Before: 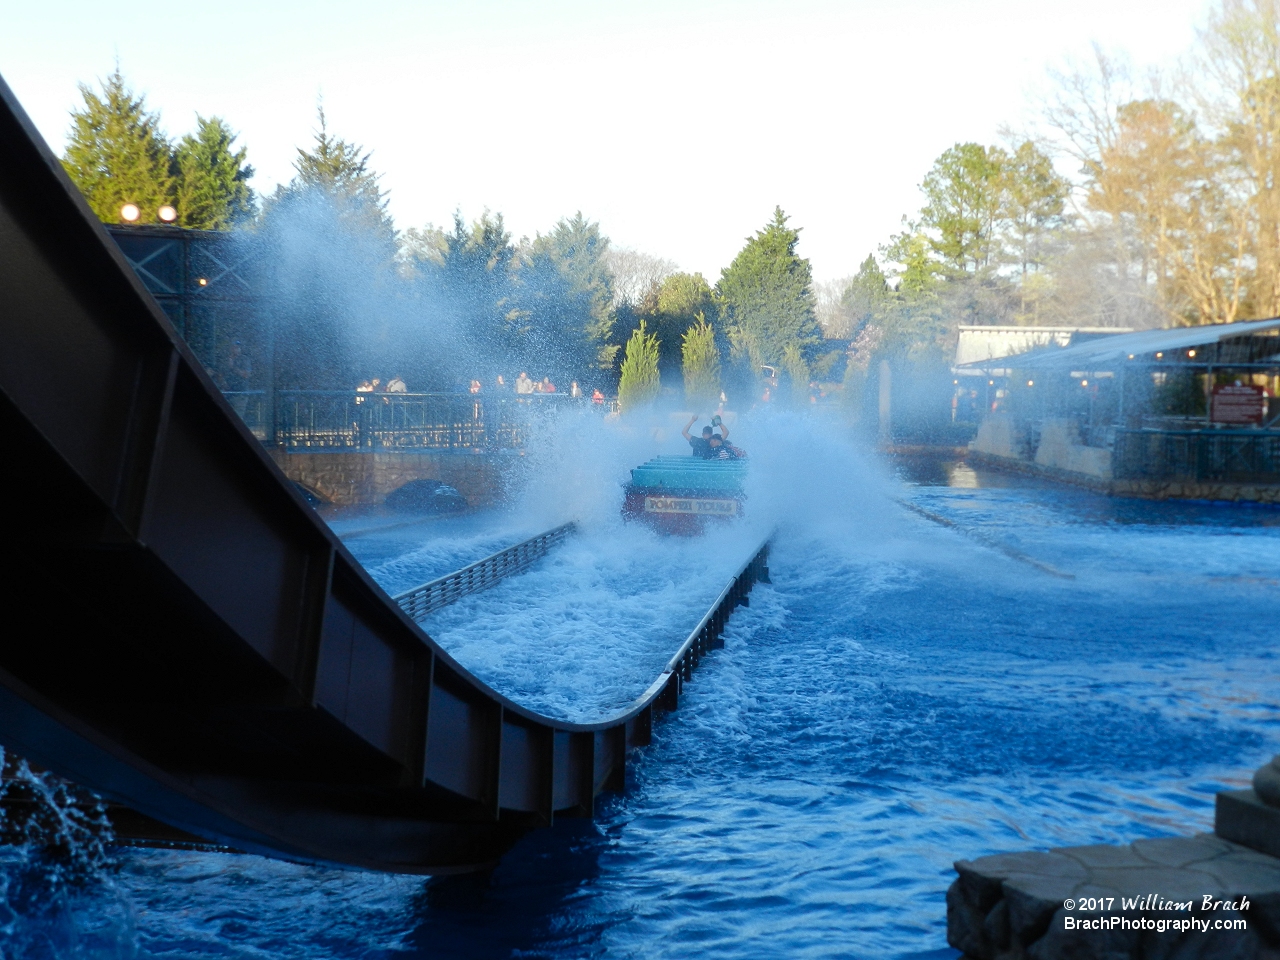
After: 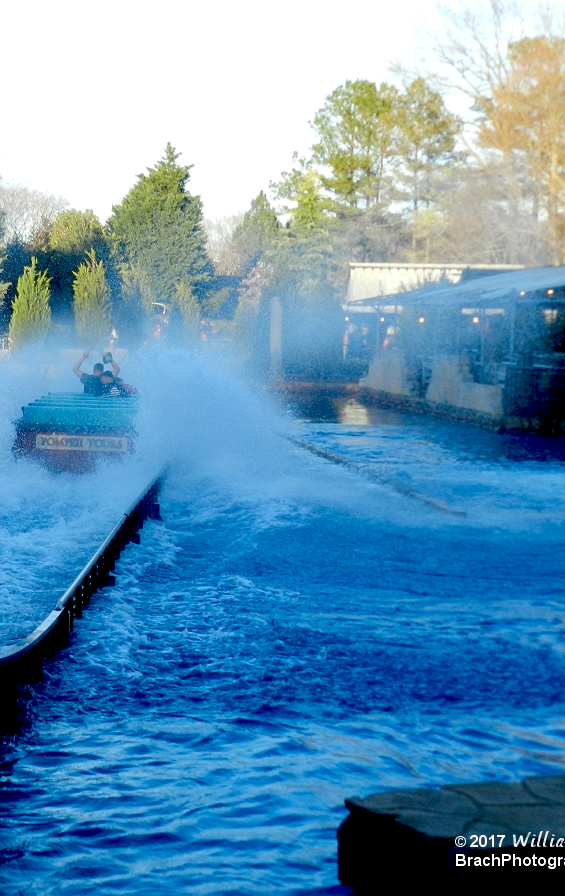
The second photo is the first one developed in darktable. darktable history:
crop: left 47.628%, top 6.643%, right 7.874%
exposure: black level correction 0.047, exposure 0.013 EV, compensate highlight preservation false
